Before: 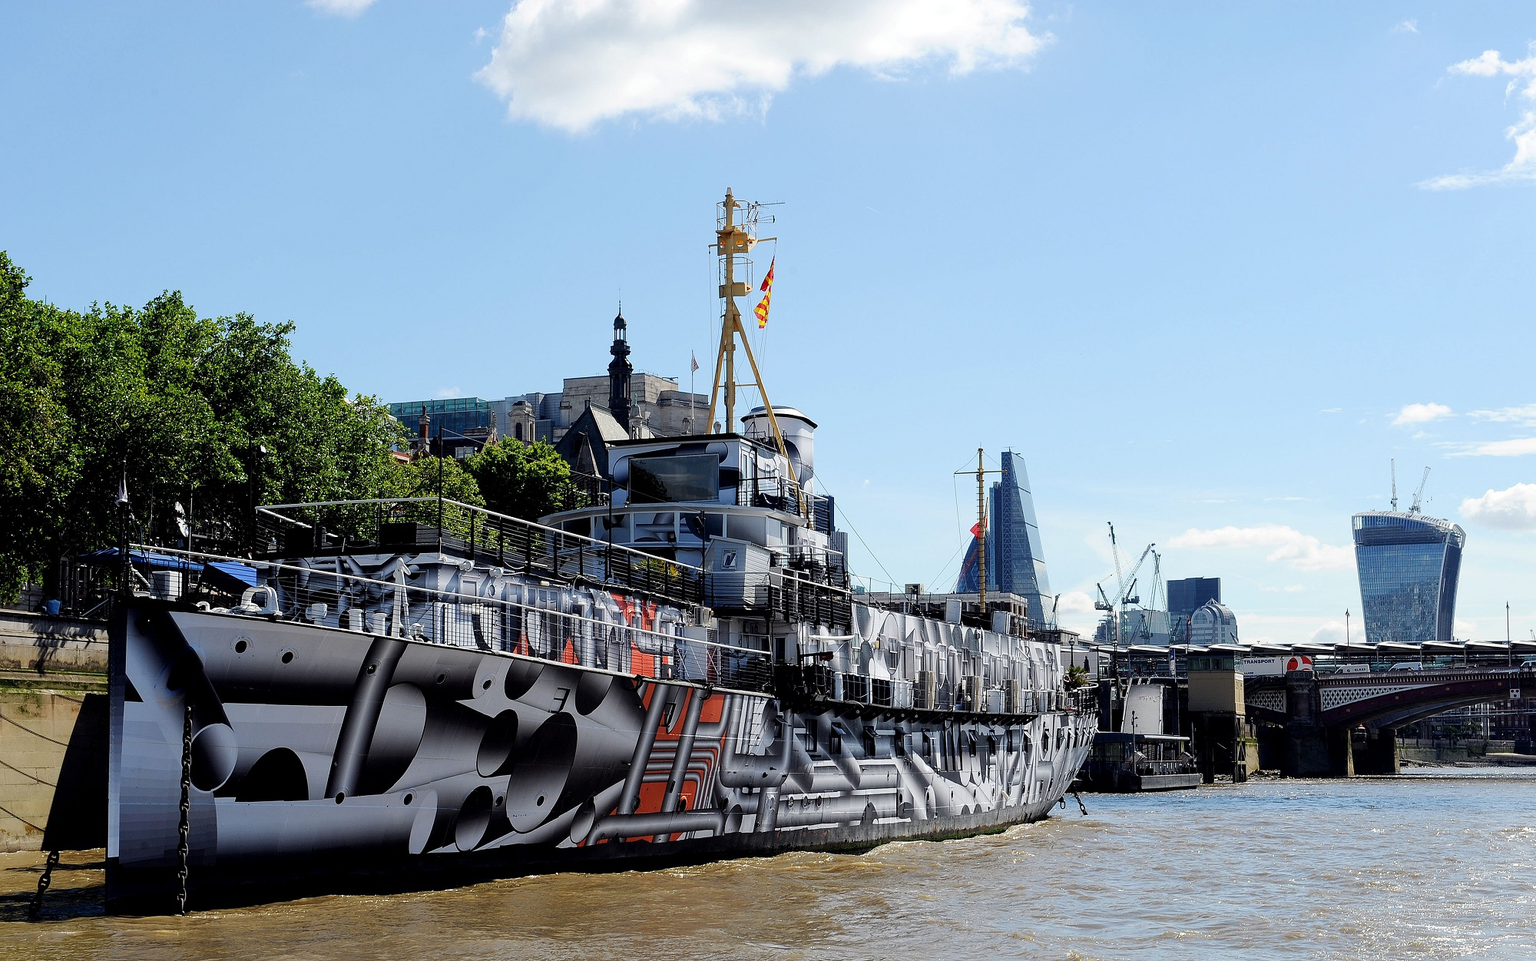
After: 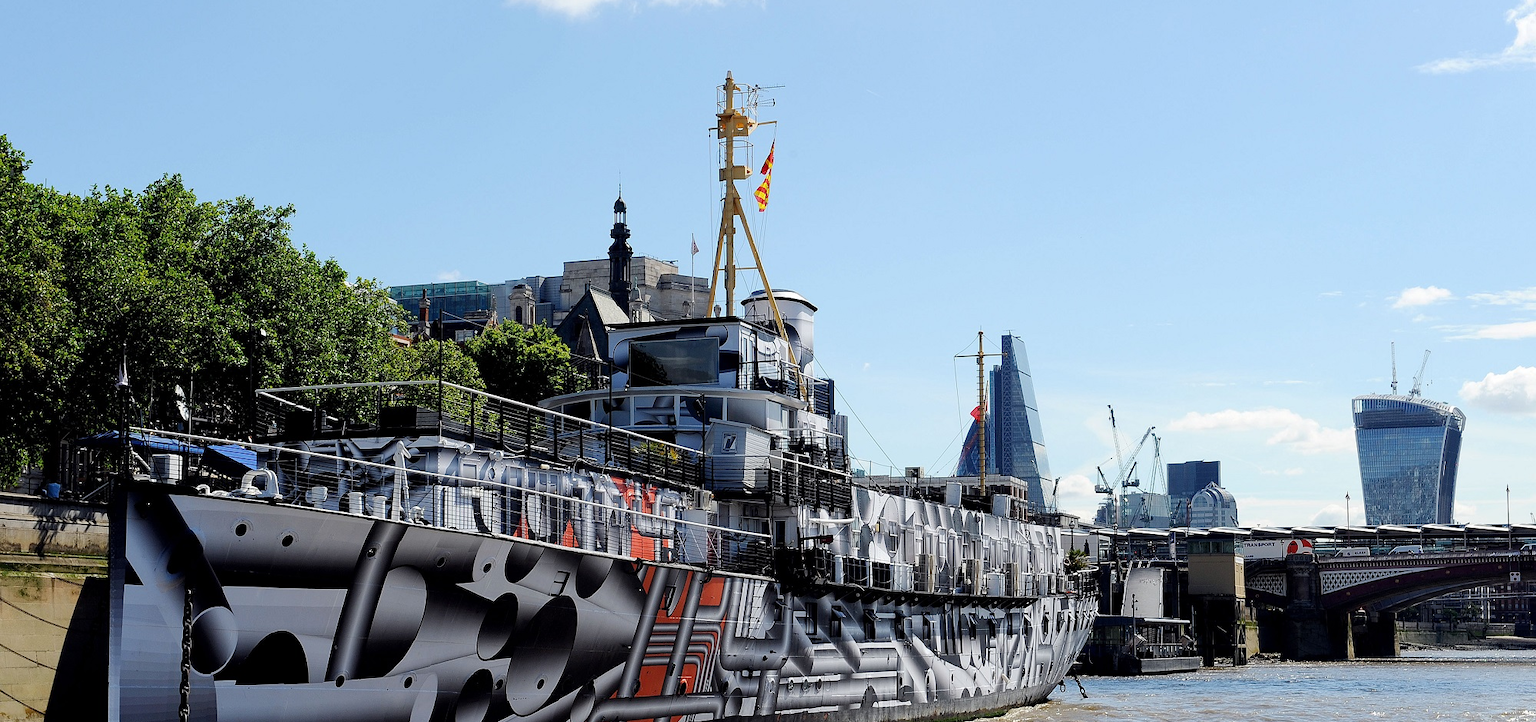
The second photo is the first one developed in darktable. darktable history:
crop and rotate: top 12.2%, bottom 12.559%
